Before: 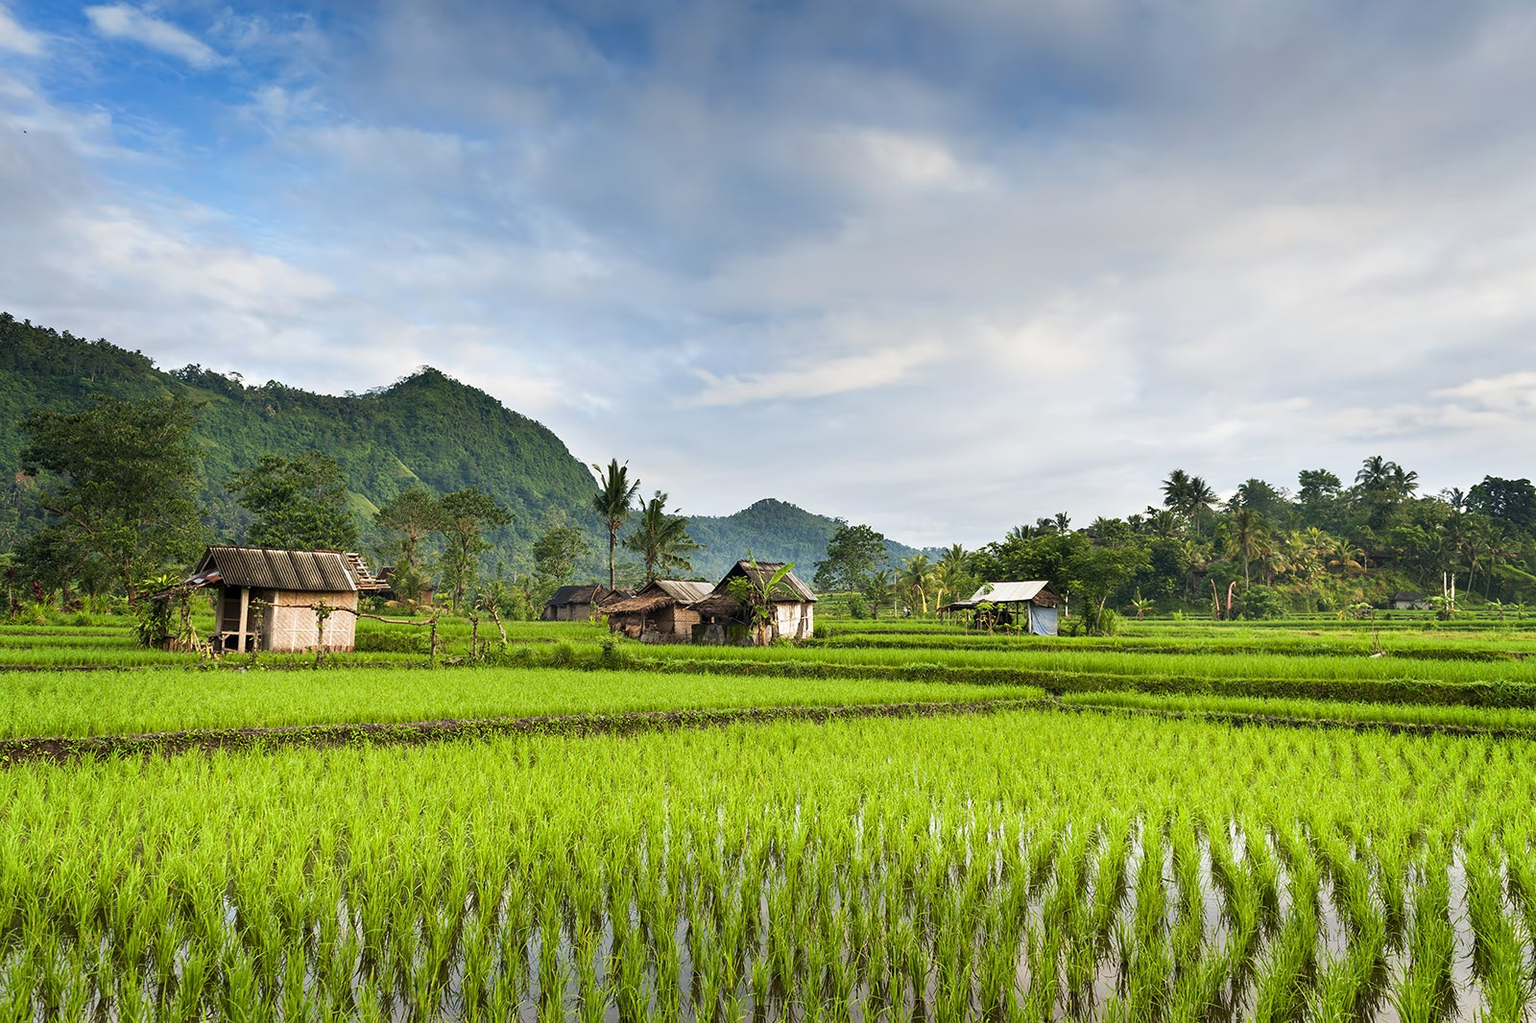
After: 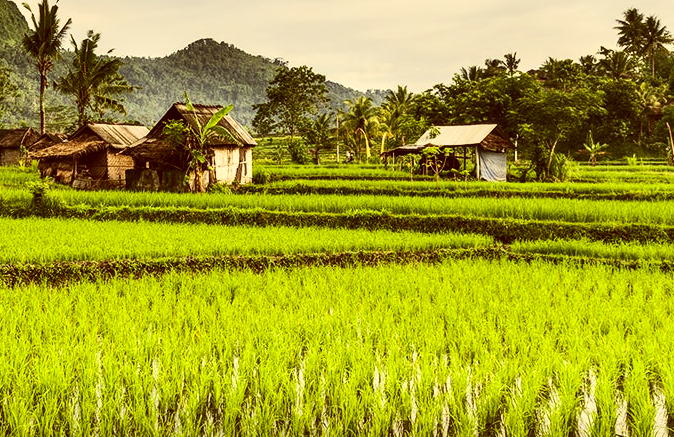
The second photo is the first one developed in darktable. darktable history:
color correction: highlights a* 1.12, highlights b* 24.26, shadows a* 15.58, shadows b* 24.26
contrast brightness saturation: contrast 0.28
local contrast: on, module defaults
crop: left 37.221%, top 45.169%, right 20.63%, bottom 13.777%
